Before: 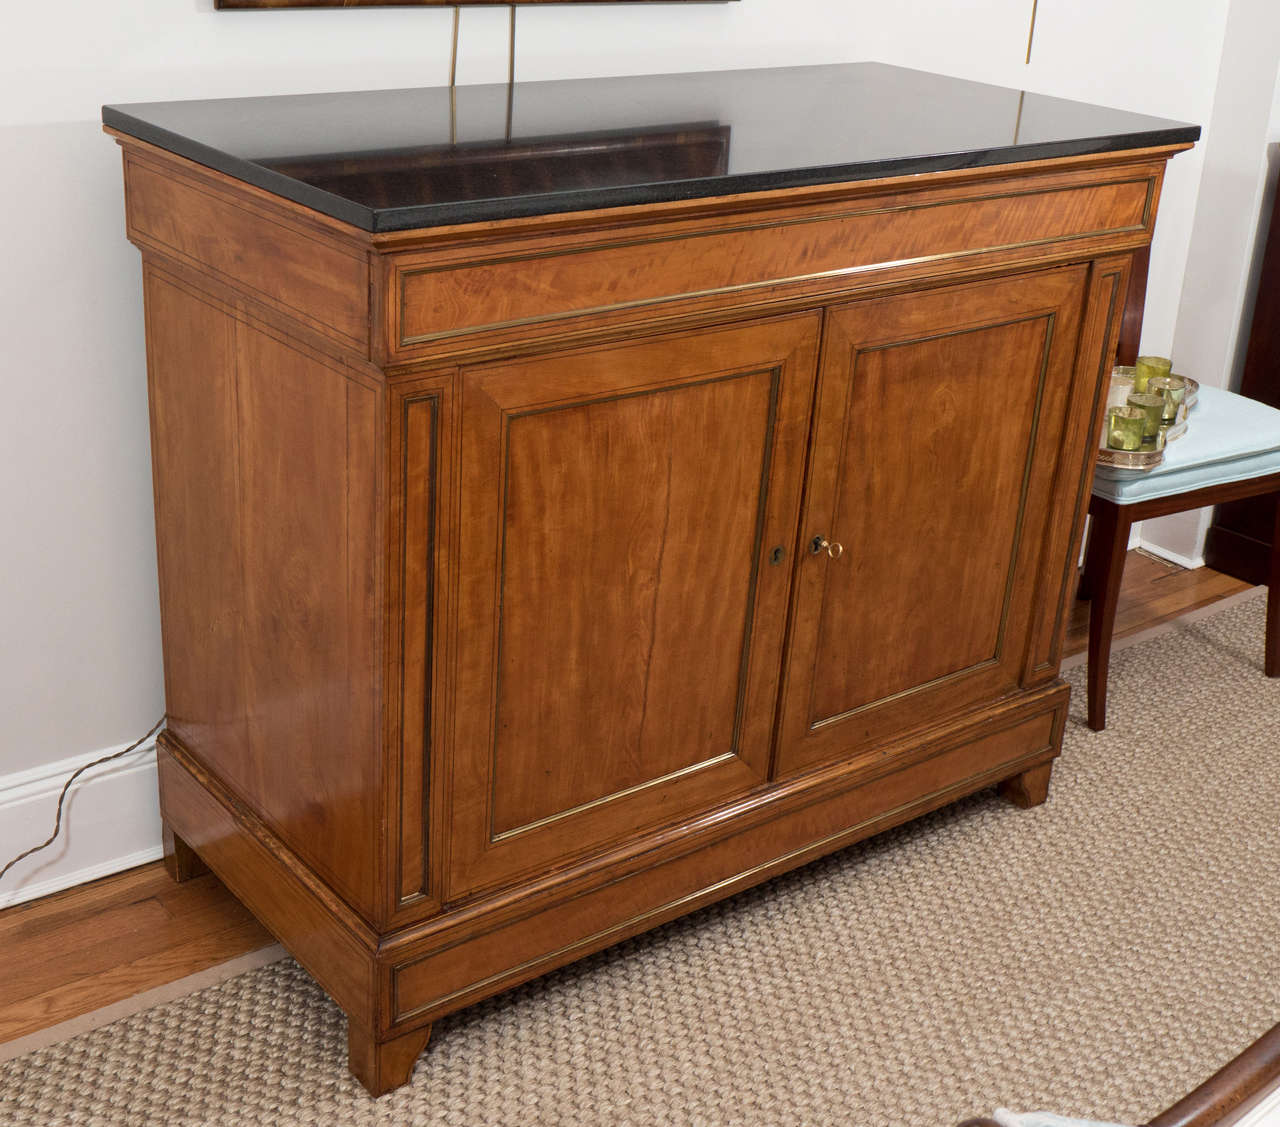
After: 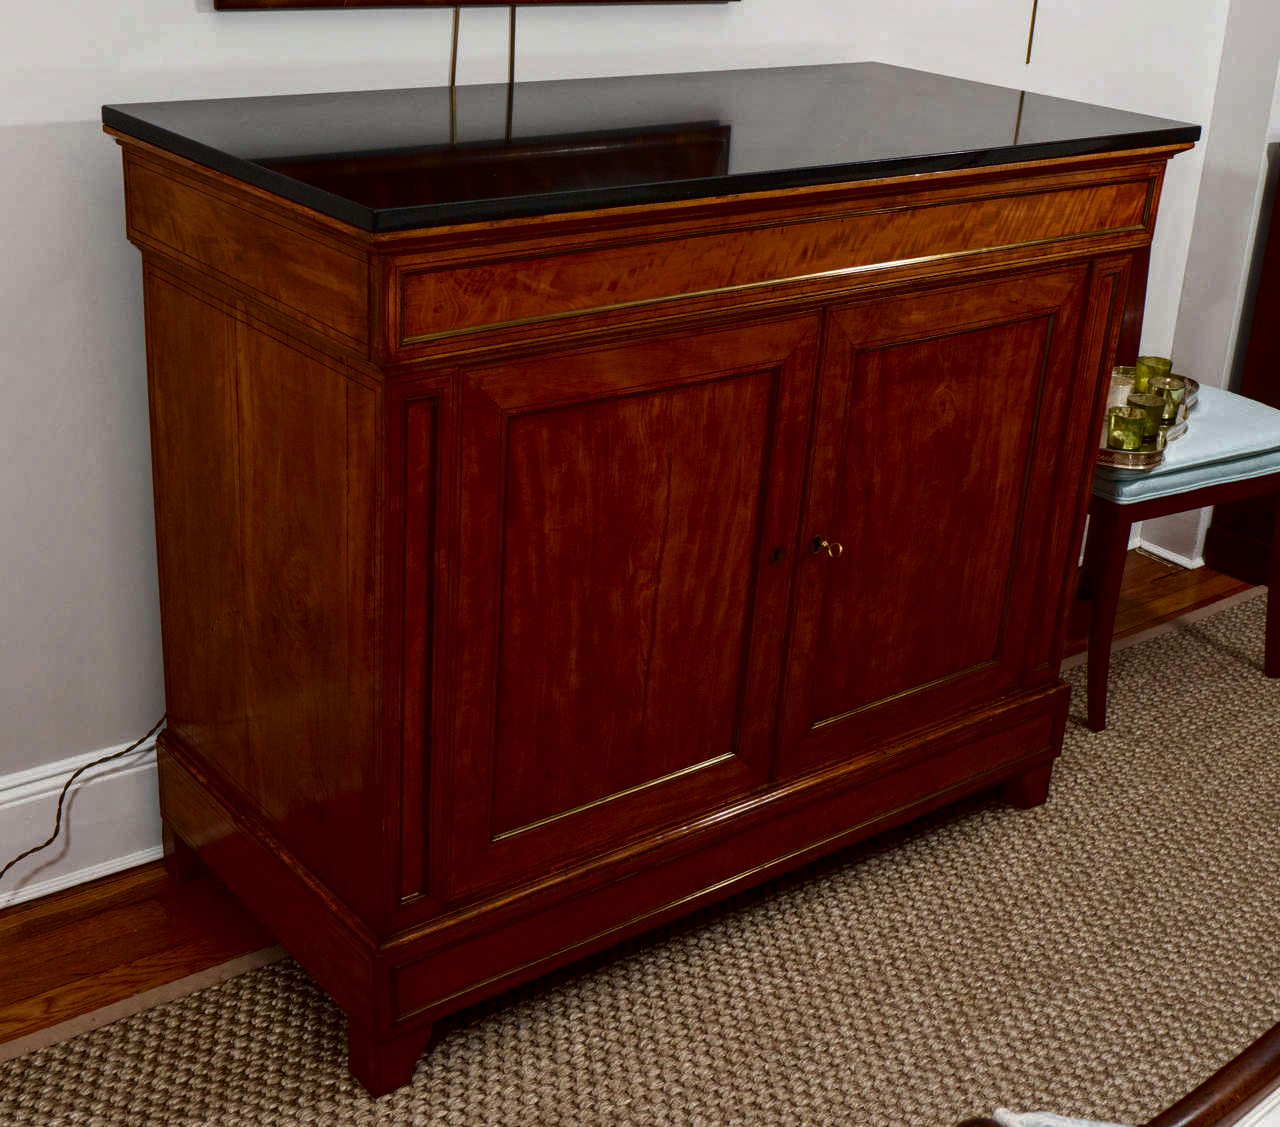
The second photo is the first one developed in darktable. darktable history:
contrast brightness saturation: contrast 0.09, brightness -0.59, saturation 0.17
local contrast: on, module defaults
